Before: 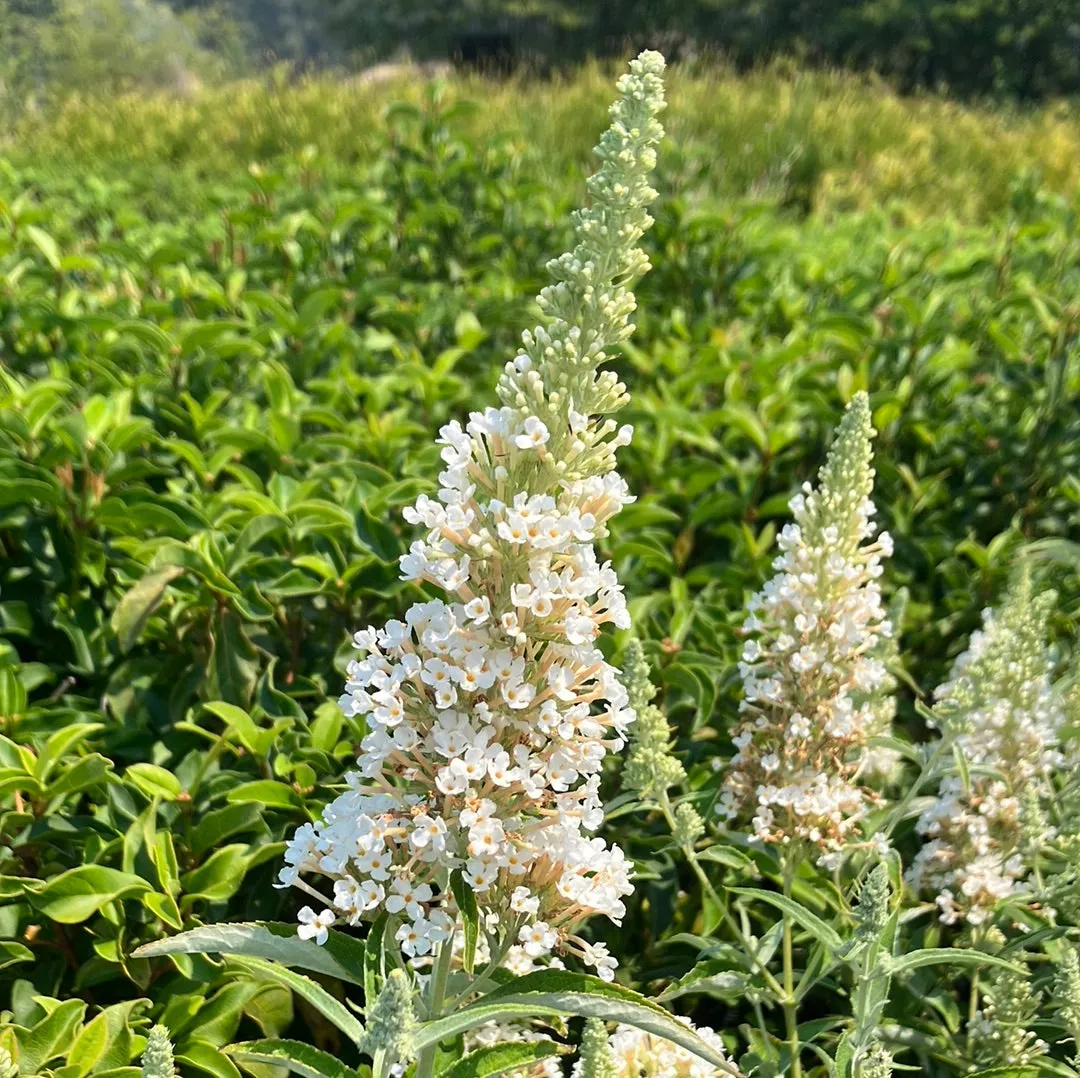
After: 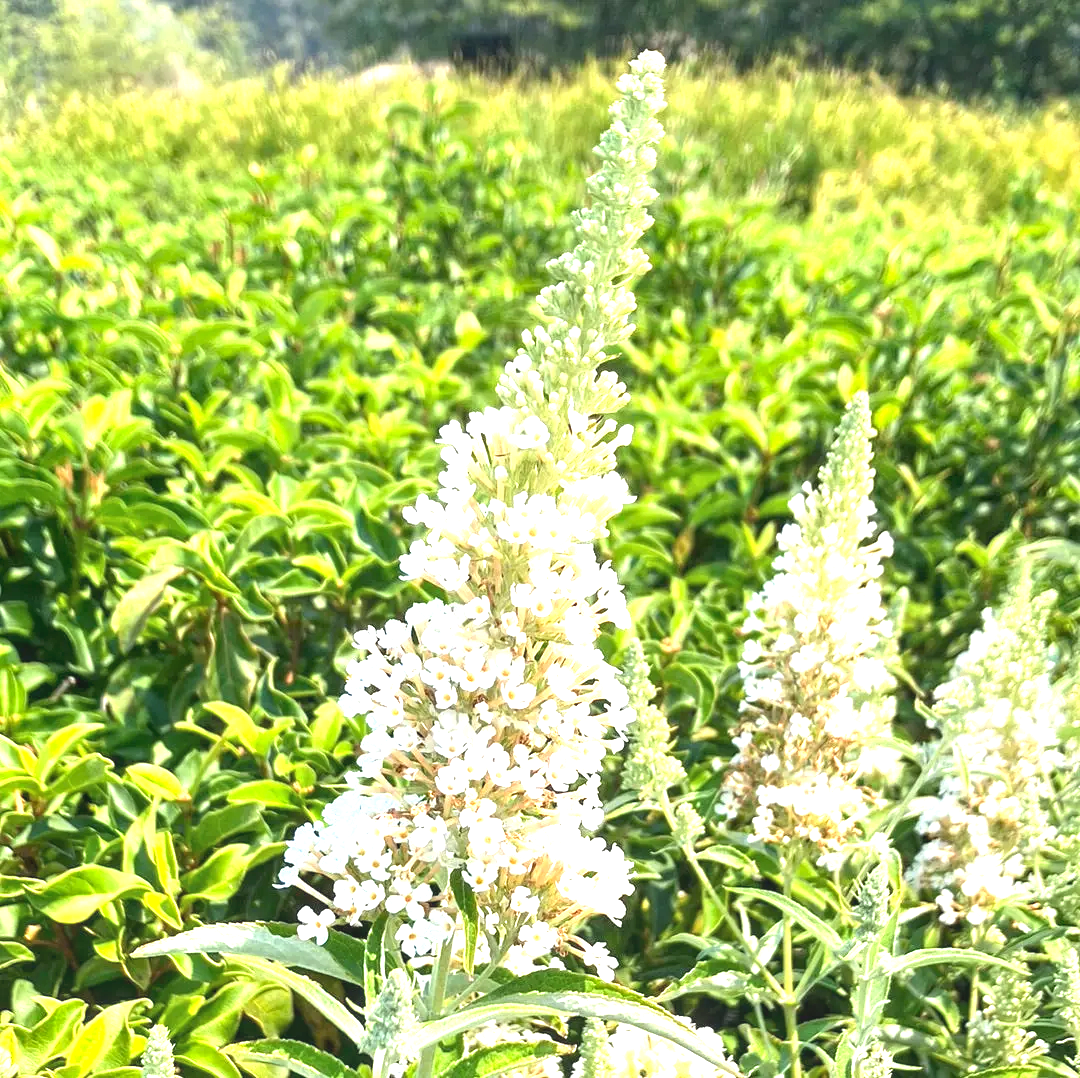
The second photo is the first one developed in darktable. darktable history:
exposure: black level correction 0, exposure 1.45 EV, compensate exposure bias true, compensate highlight preservation false
local contrast: detail 110%
